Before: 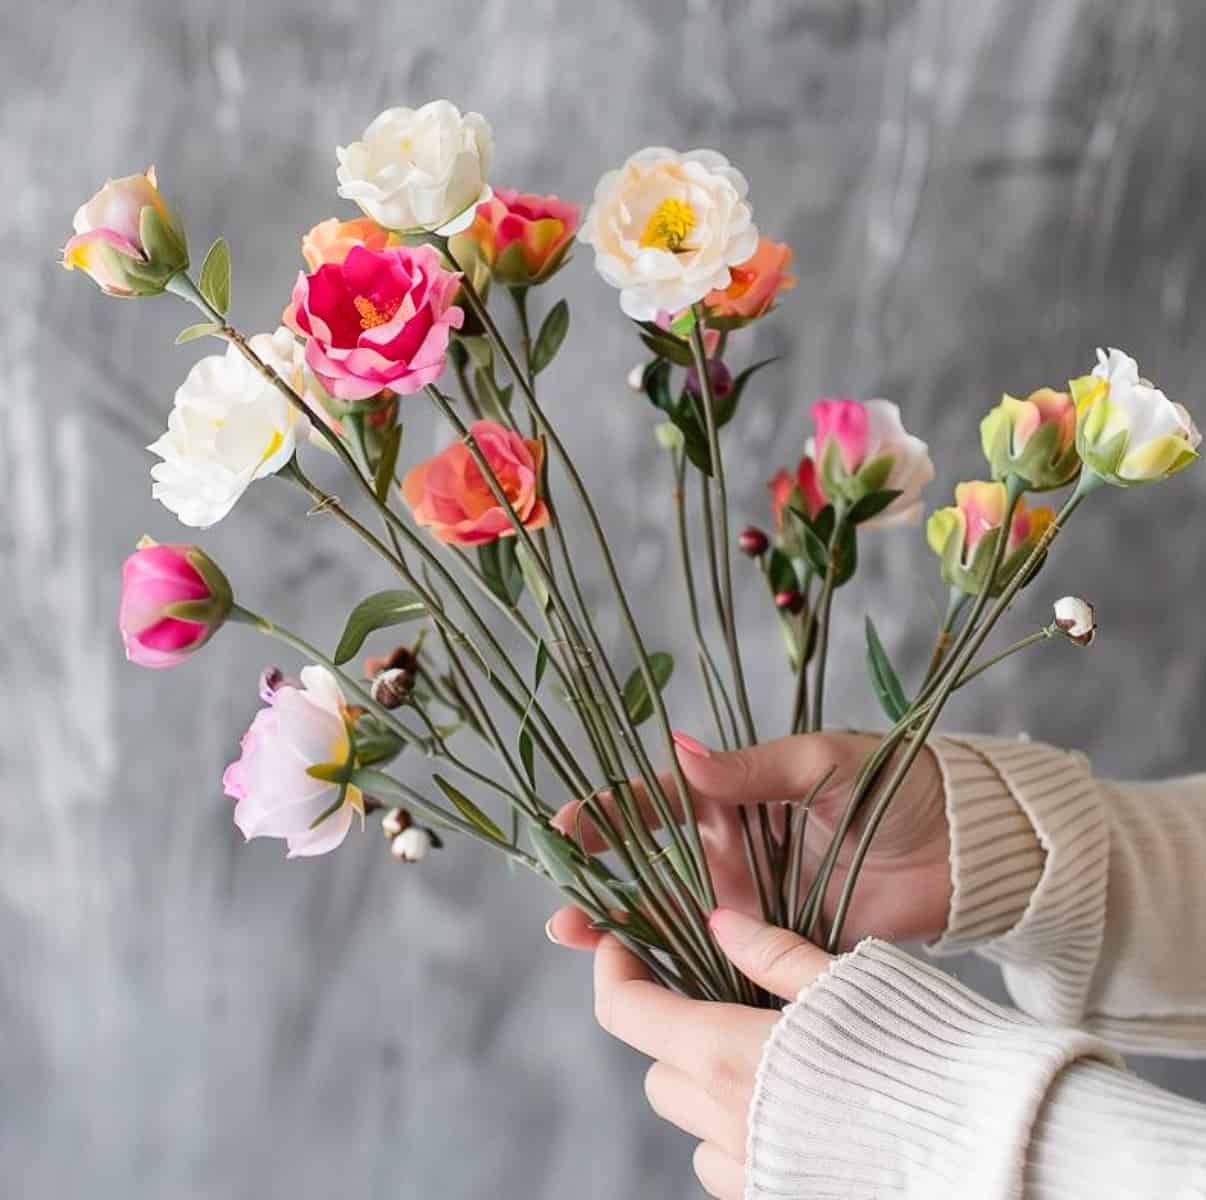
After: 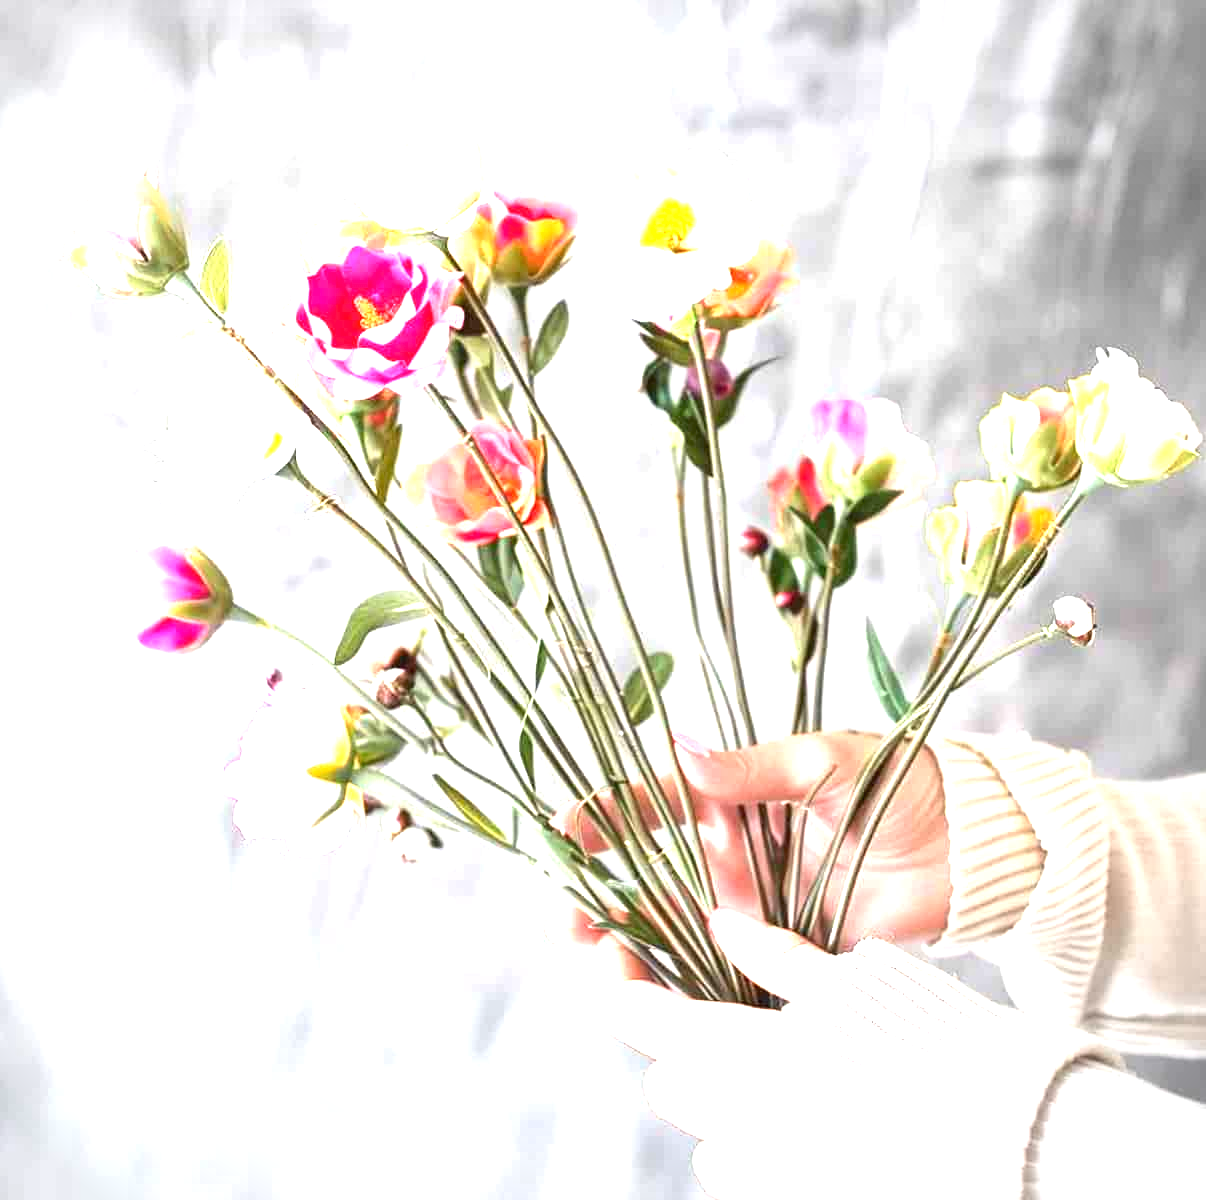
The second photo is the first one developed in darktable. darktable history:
exposure: black level correction 0, exposure 2.138 EV, compensate exposure bias true, compensate highlight preservation false
tone equalizer: on, module defaults
vignetting: on, module defaults
